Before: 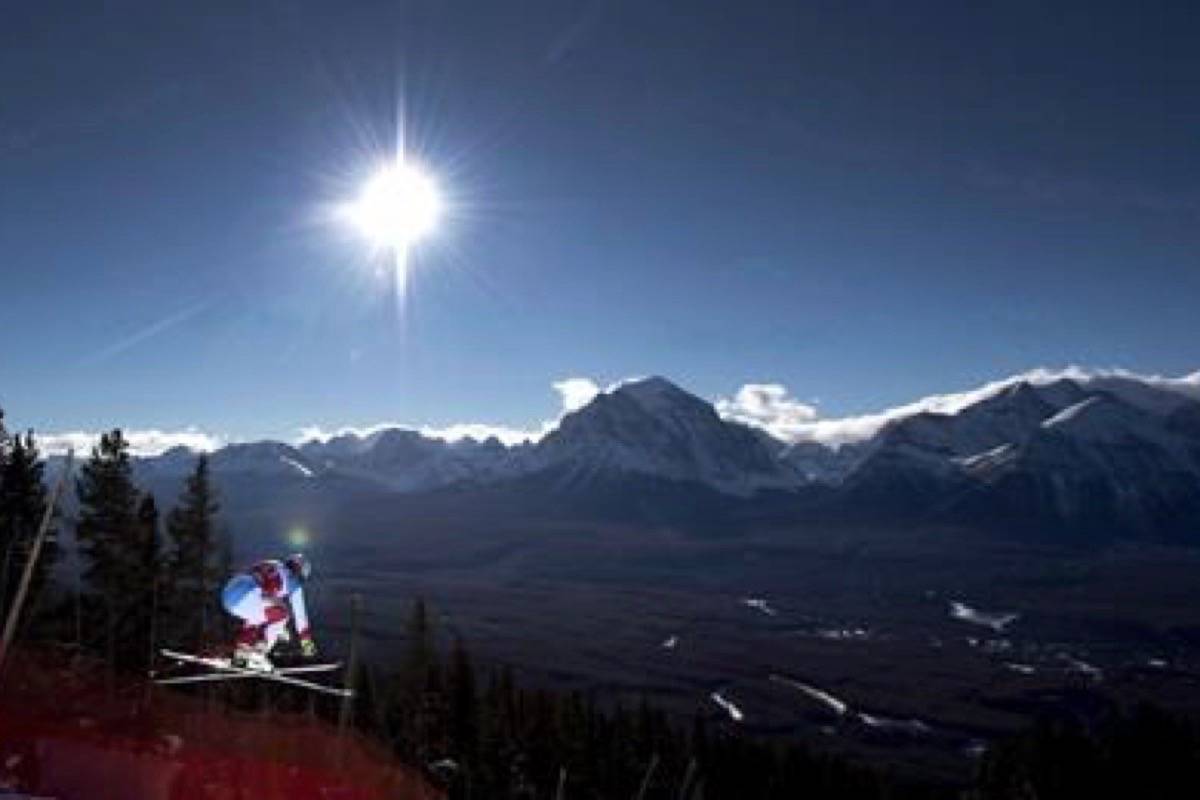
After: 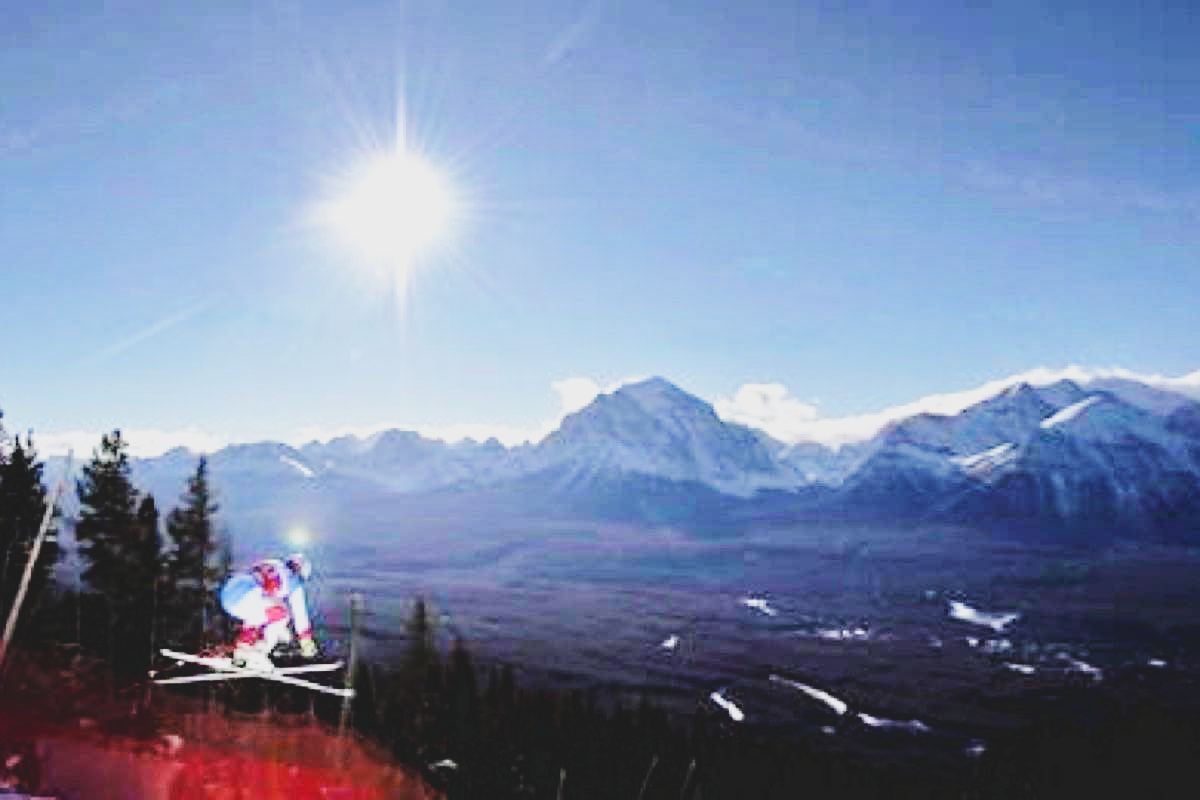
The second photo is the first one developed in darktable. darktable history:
base curve: curves: ch0 [(0, 0.003) (0.001, 0.002) (0.006, 0.004) (0.02, 0.022) (0.048, 0.086) (0.094, 0.234) (0.162, 0.431) (0.258, 0.629) (0.385, 0.8) (0.548, 0.918) (0.751, 0.988) (1, 1)], preserve colors none
tone equalizer: -7 EV 0.15 EV, -6 EV 0.6 EV, -5 EV 1.15 EV, -4 EV 1.33 EV, -3 EV 1.15 EV, -2 EV 0.6 EV, -1 EV 0.15 EV, mask exposure compensation -0.5 EV
haze removal: strength 0.02, distance 0.25, compatibility mode true, adaptive false
contrast brightness saturation: contrast -0.15, brightness 0.05, saturation -0.12
